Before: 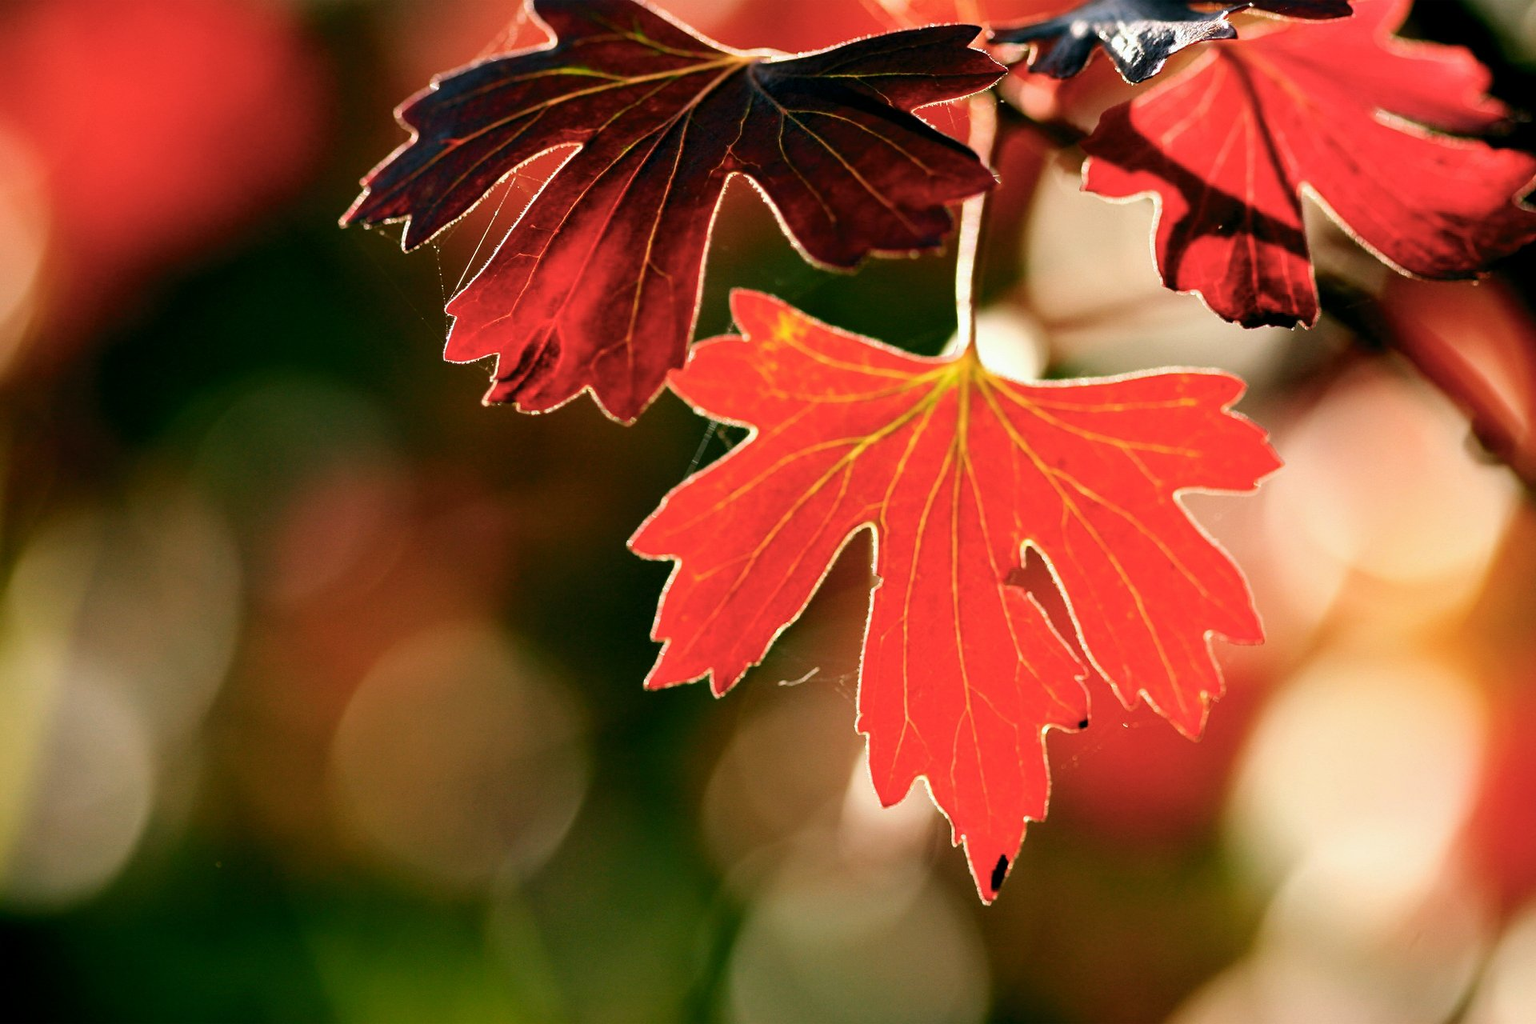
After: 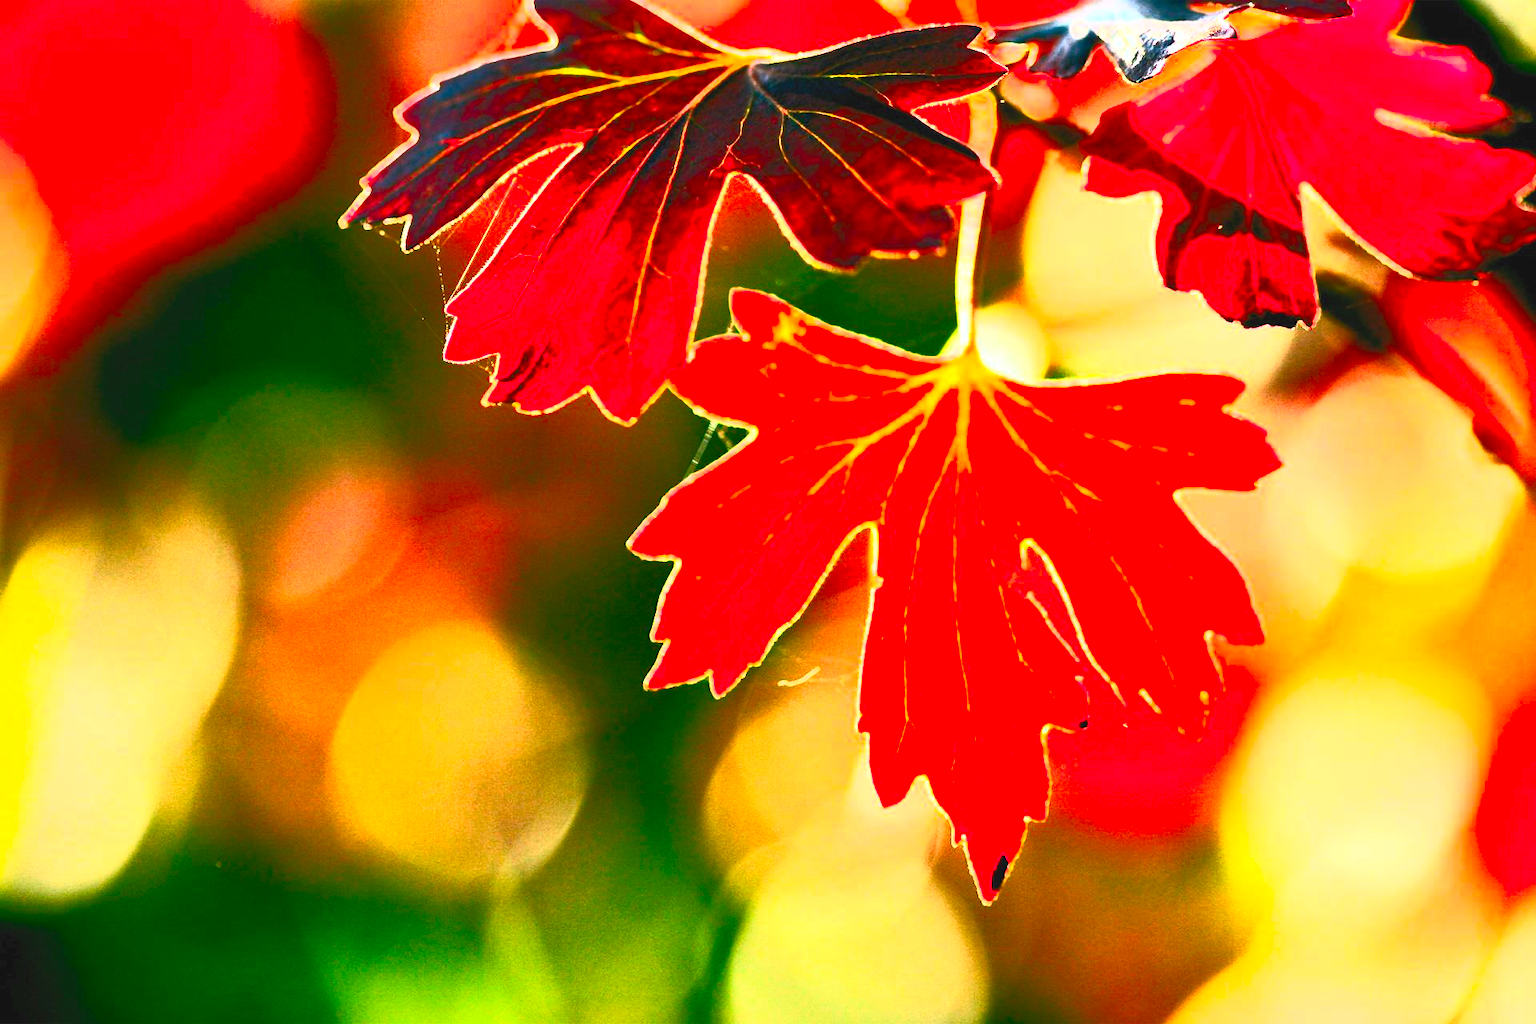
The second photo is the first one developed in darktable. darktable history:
contrast brightness saturation: contrast 0.998, brightness 0.998, saturation 0.986
exposure: black level correction 0, exposure 1.097 EV, compensate highlight preservation false
